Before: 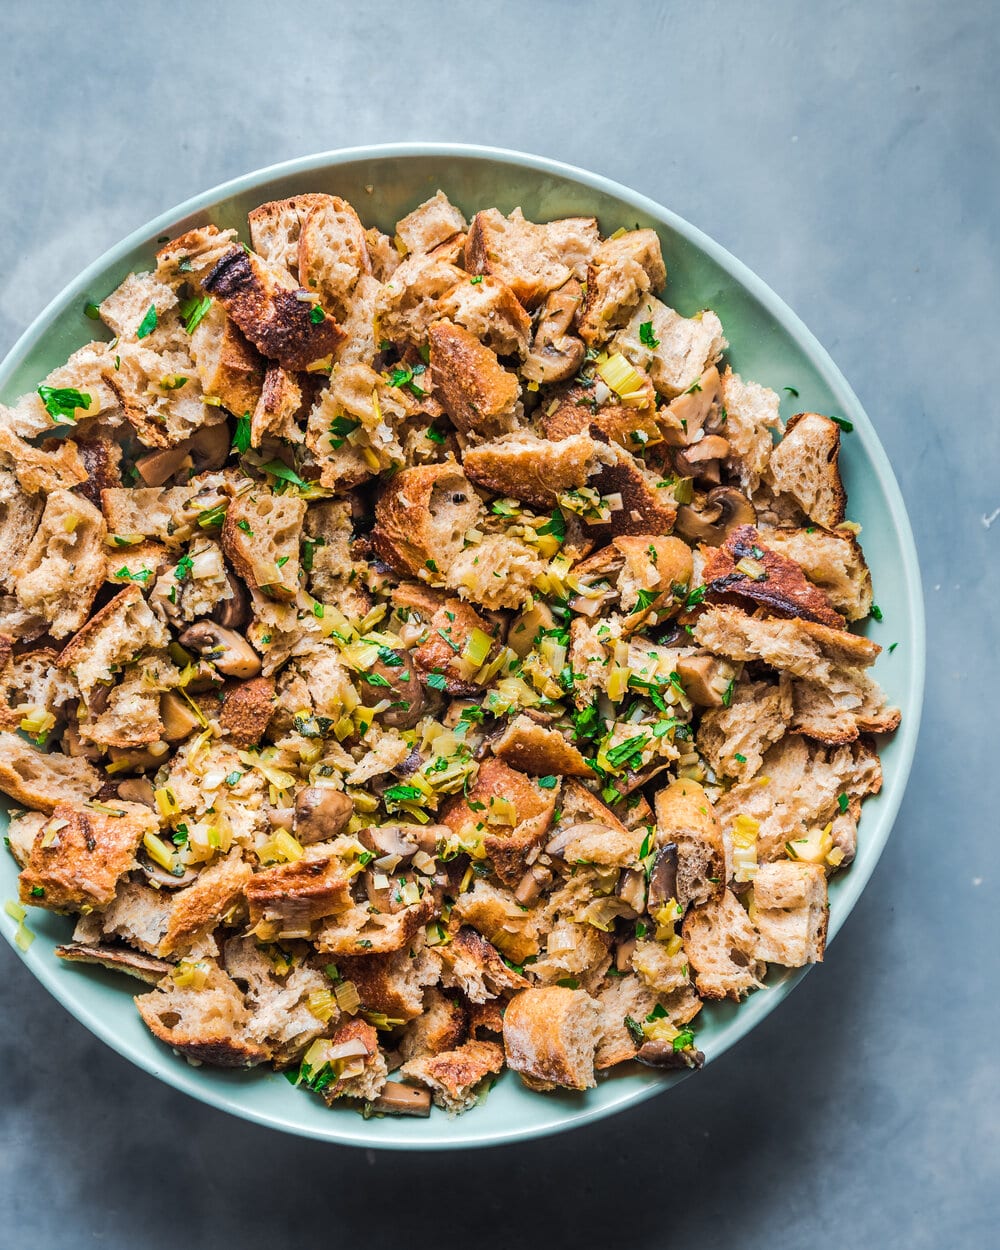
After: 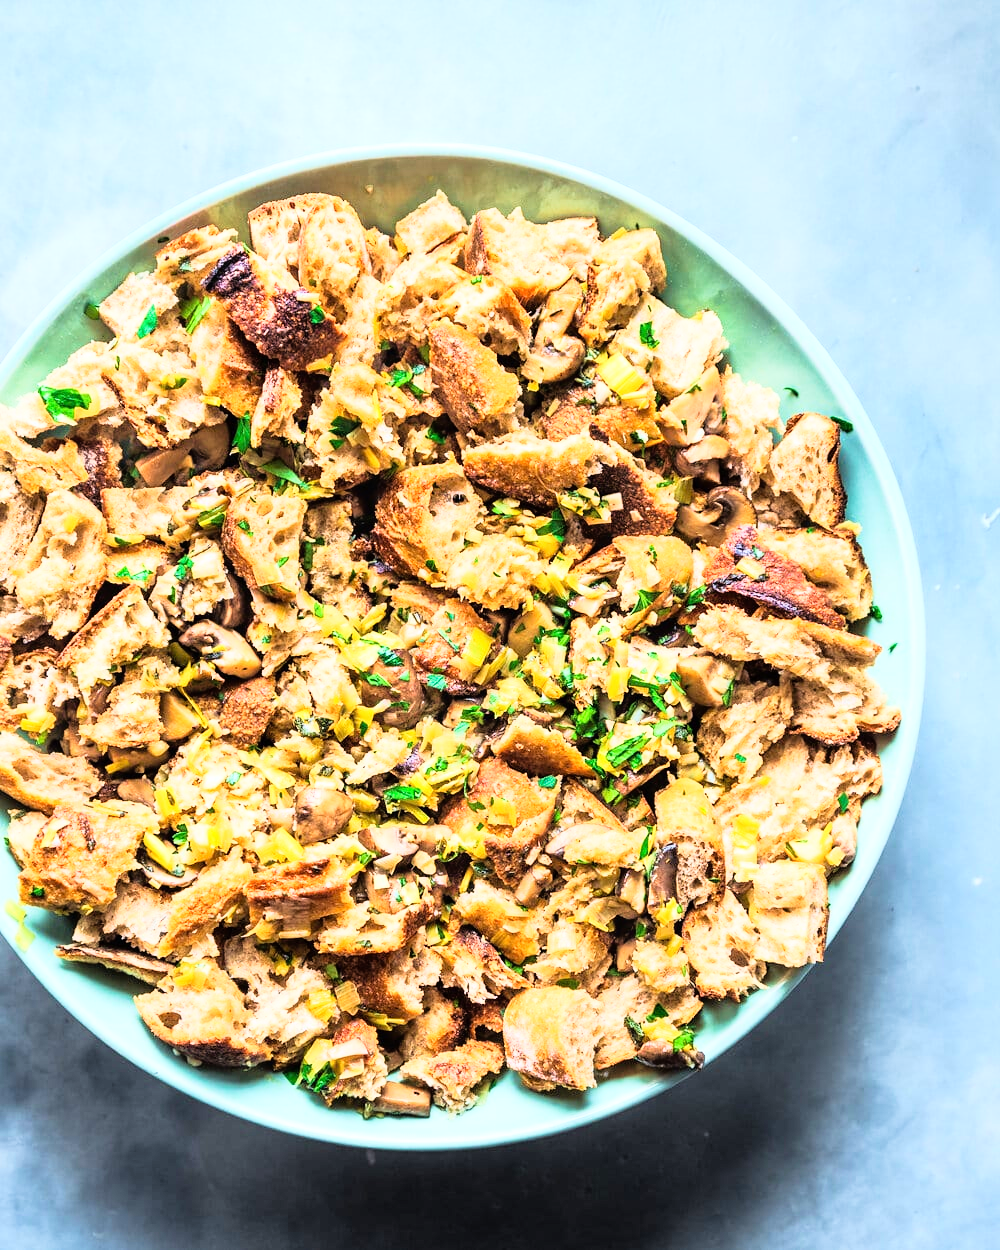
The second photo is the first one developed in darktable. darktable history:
velvia: on, module defaults
base curve: curves: ch0 [(0, 0) (0.012, 0.01) (0.073, 0.168) (0.31, 0.711) (0.645, 0.957) (1, 1)]
